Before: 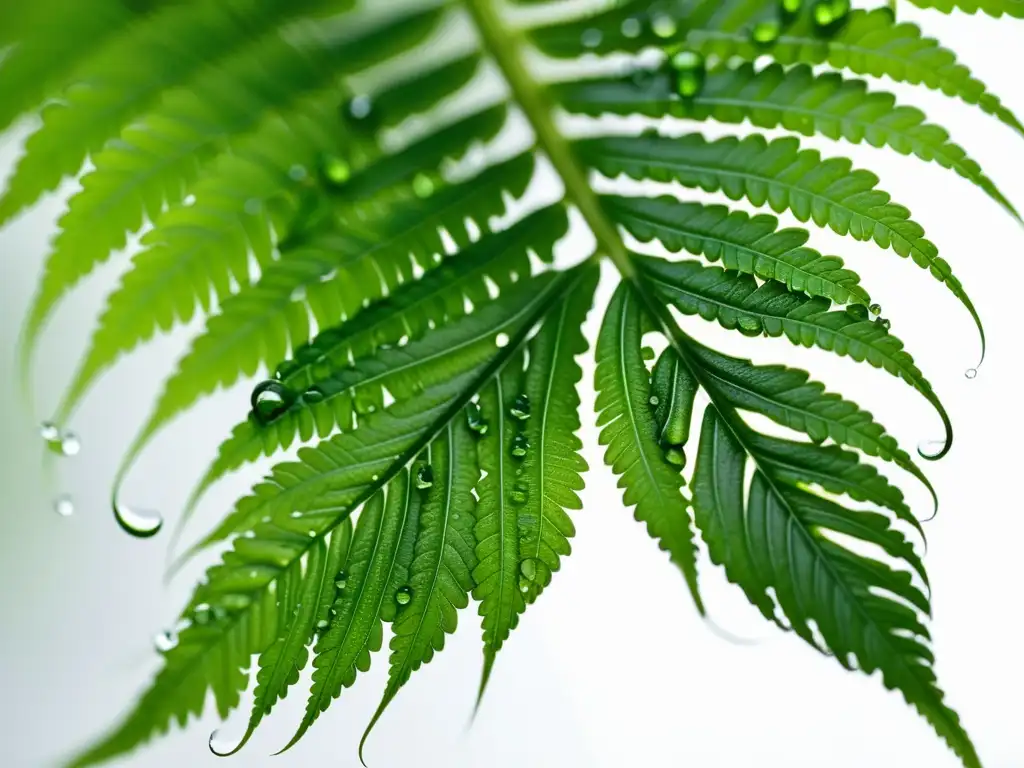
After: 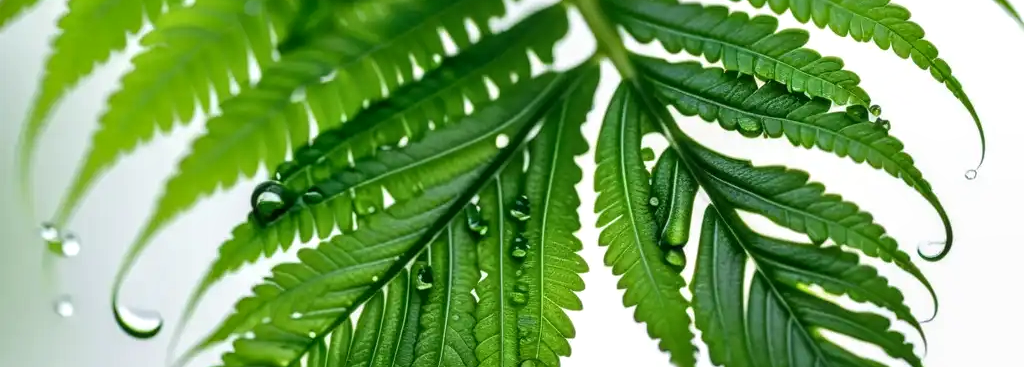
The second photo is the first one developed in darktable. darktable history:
crop and rotate: top 25.92%, bottom 26.244%
tone equalizer: edges refinement/feathering 500, mask exposure compensation -1.57 EV, preserve details no
local contrast: on, module defaults
